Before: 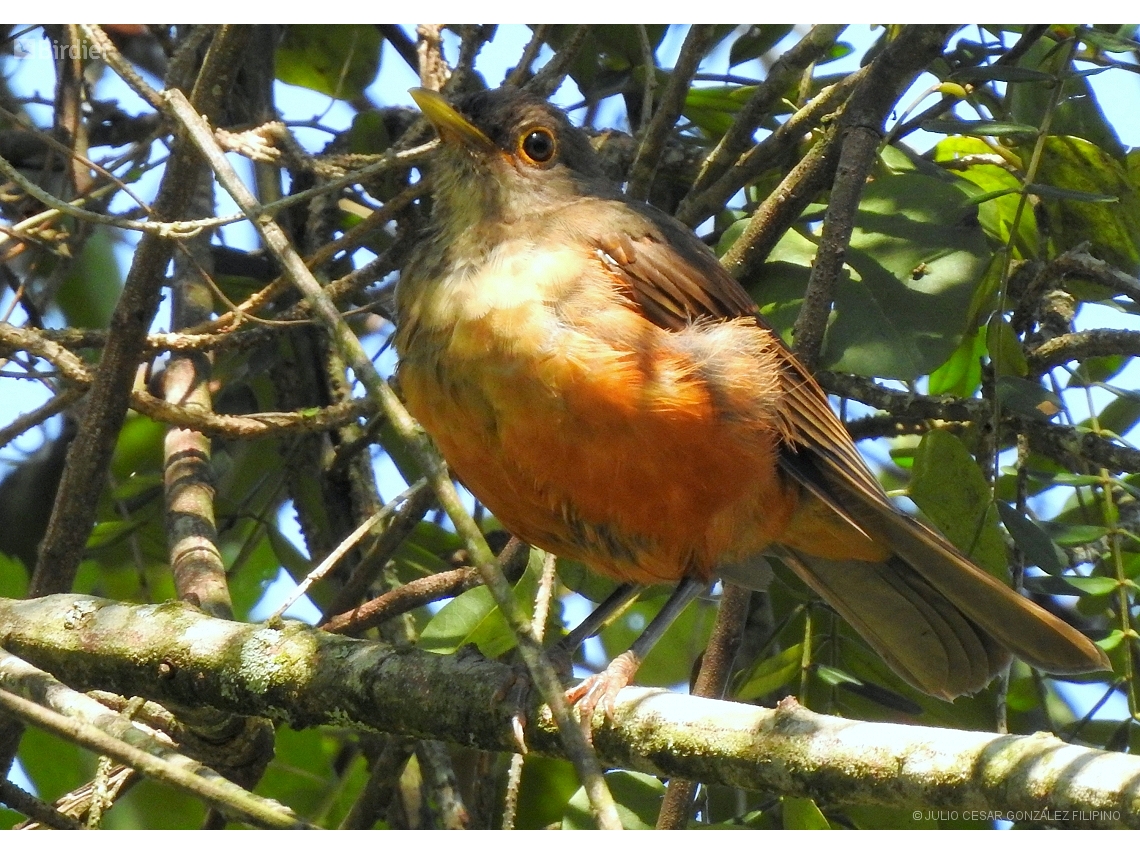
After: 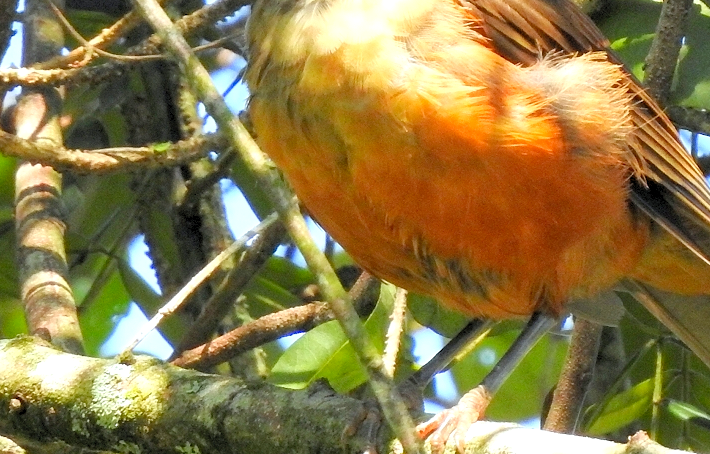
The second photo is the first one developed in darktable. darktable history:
levels: levels [0.044, 0.416, 0.908]
crop: left 13.154%, top 30.997%, right 24.516%, bottom 15.802%
